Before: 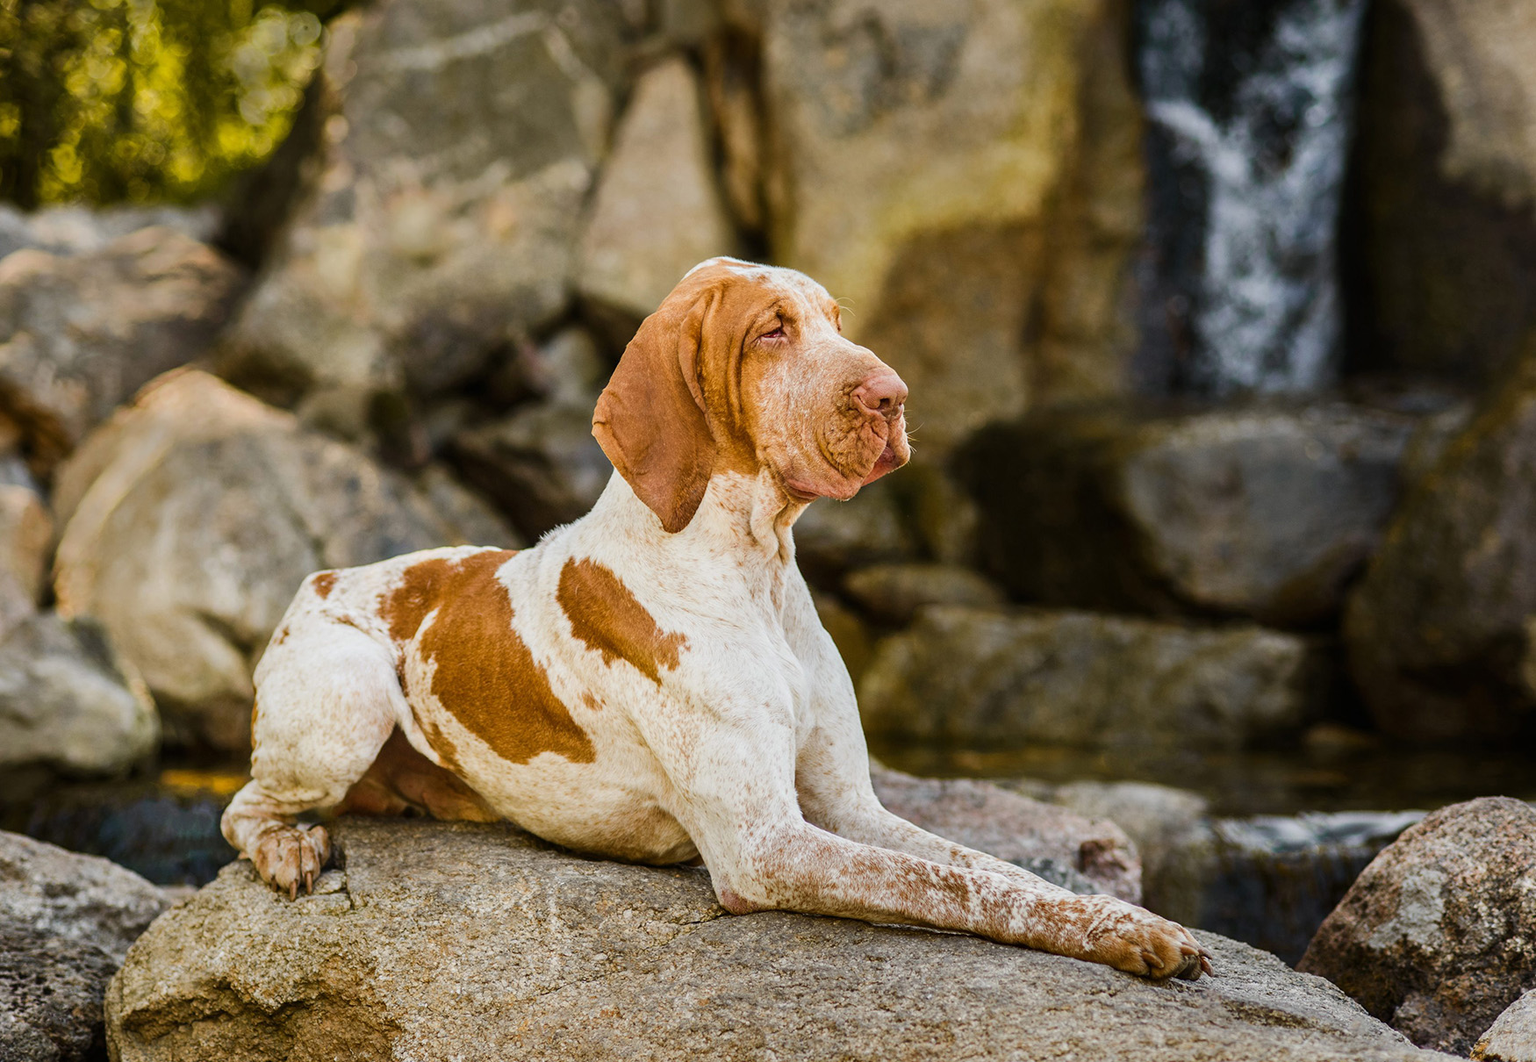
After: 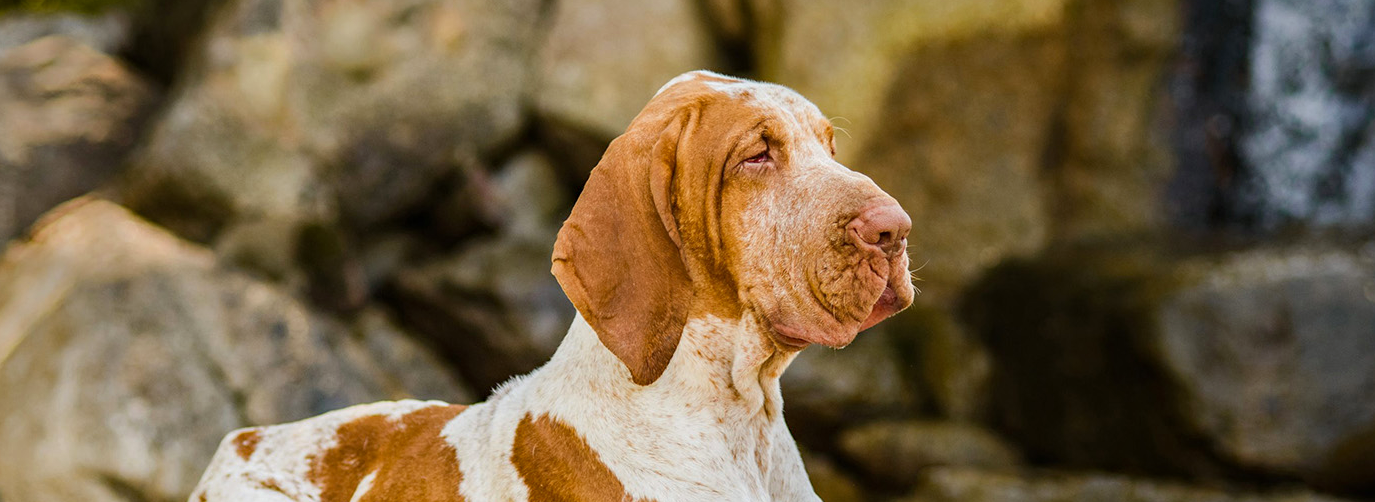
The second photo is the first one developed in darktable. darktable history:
crop: left 7.036%, top 18.398%, right 14.379%, bottom 40.043%
haze removal: compatibility mode true, adaptive false
